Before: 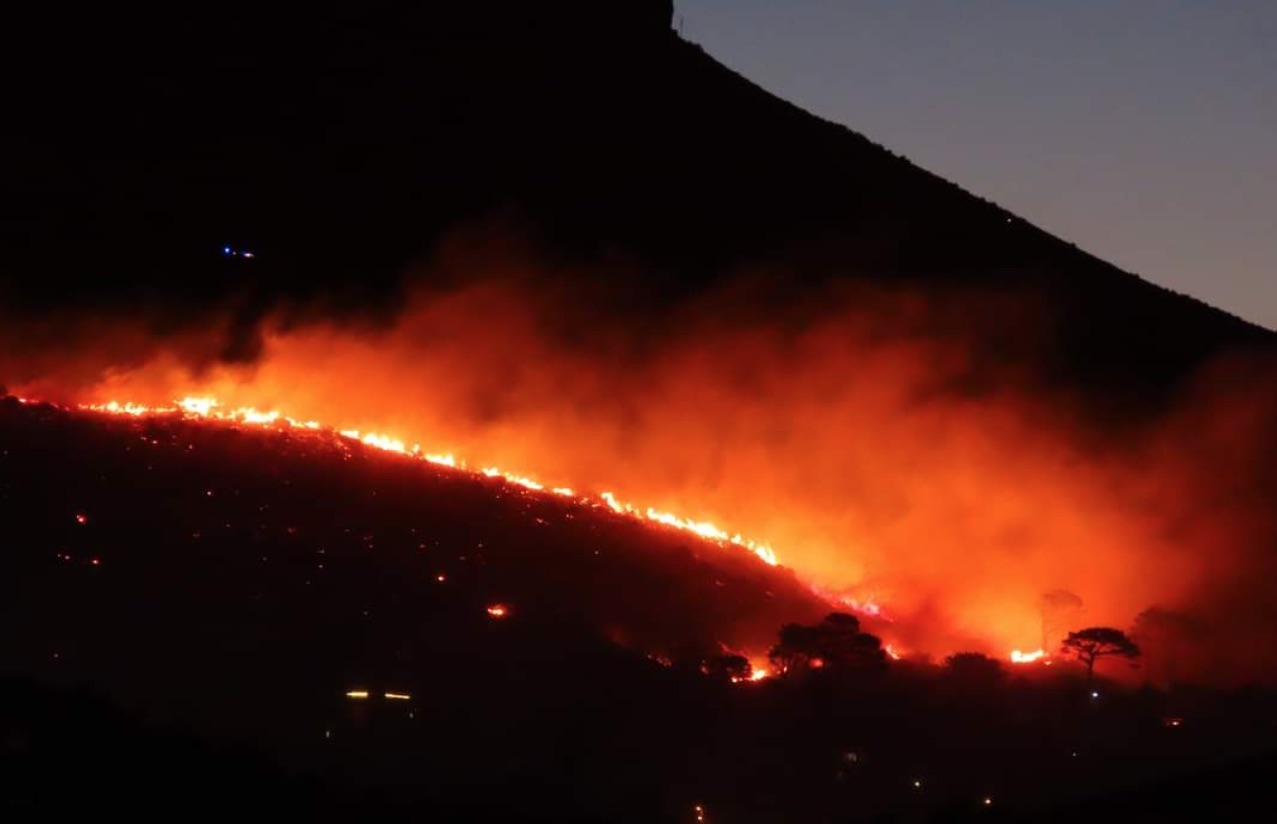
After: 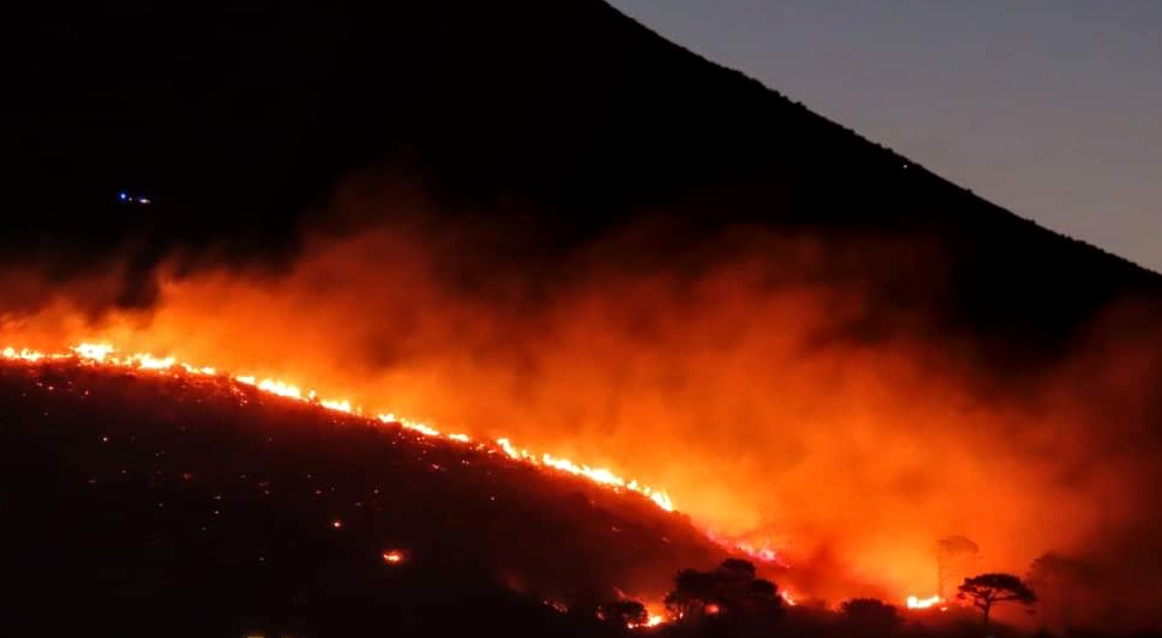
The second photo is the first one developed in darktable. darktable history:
local contrast: on, module defaults
crop: left 8.155%, top 6.611%, bottom 15.385%
